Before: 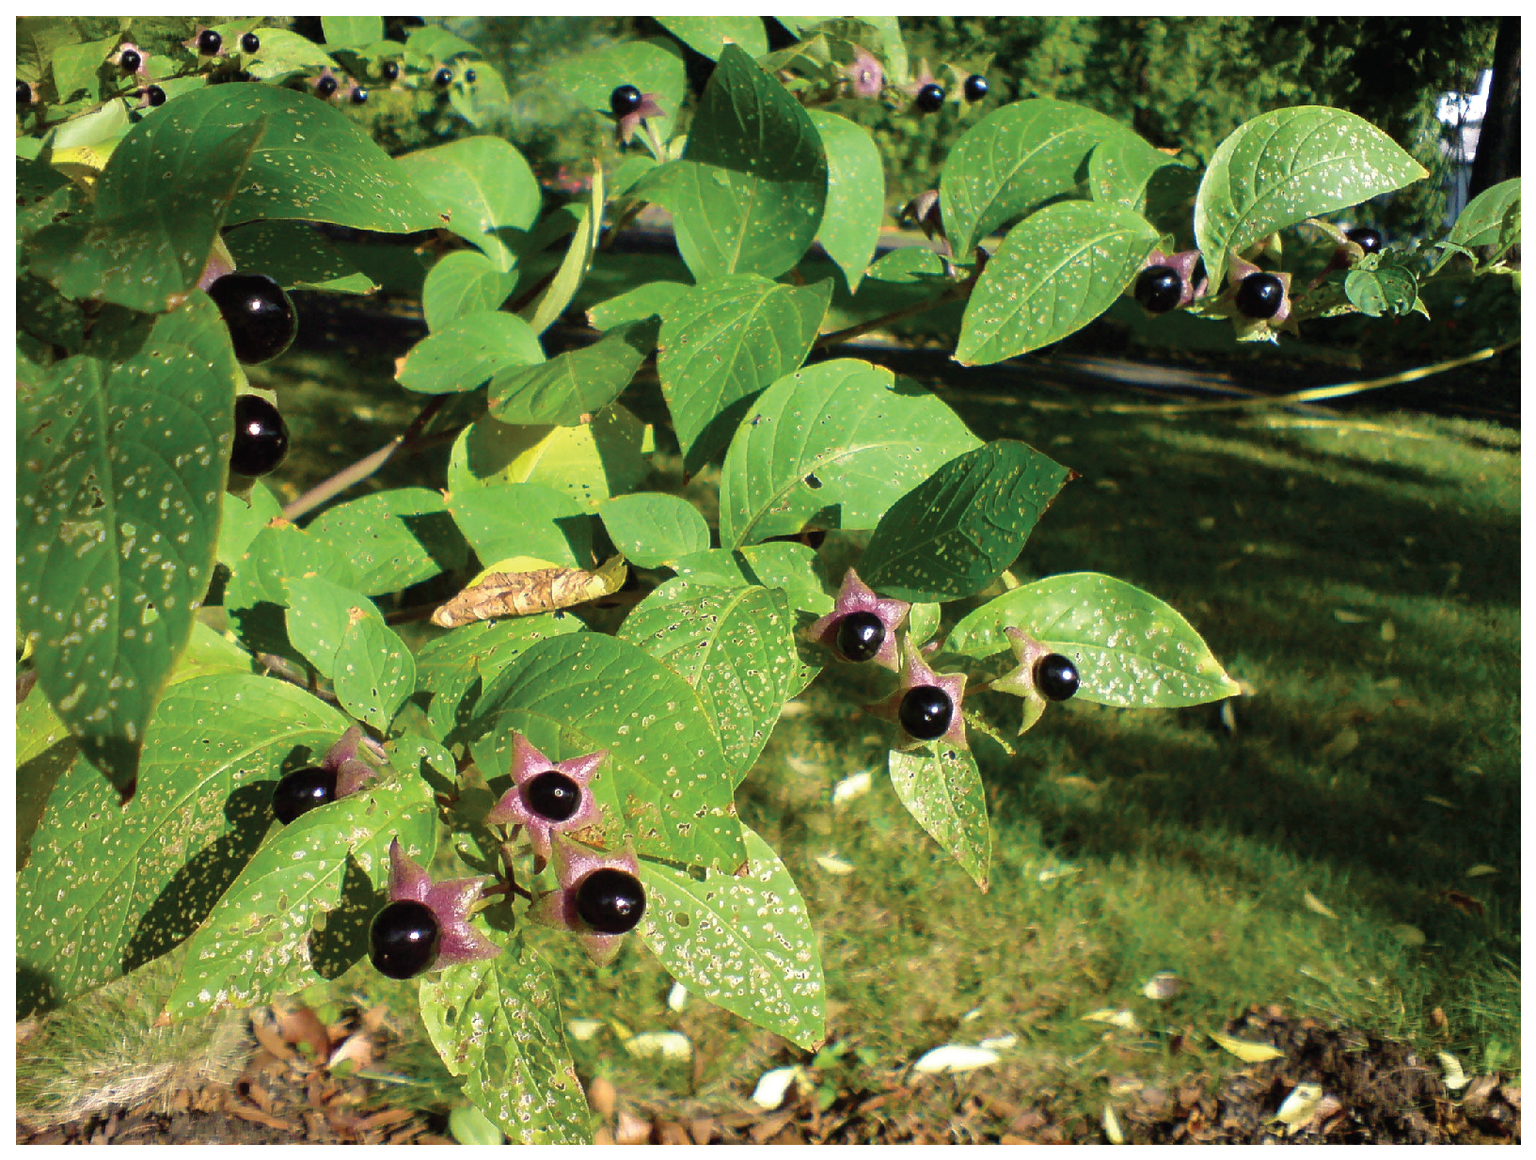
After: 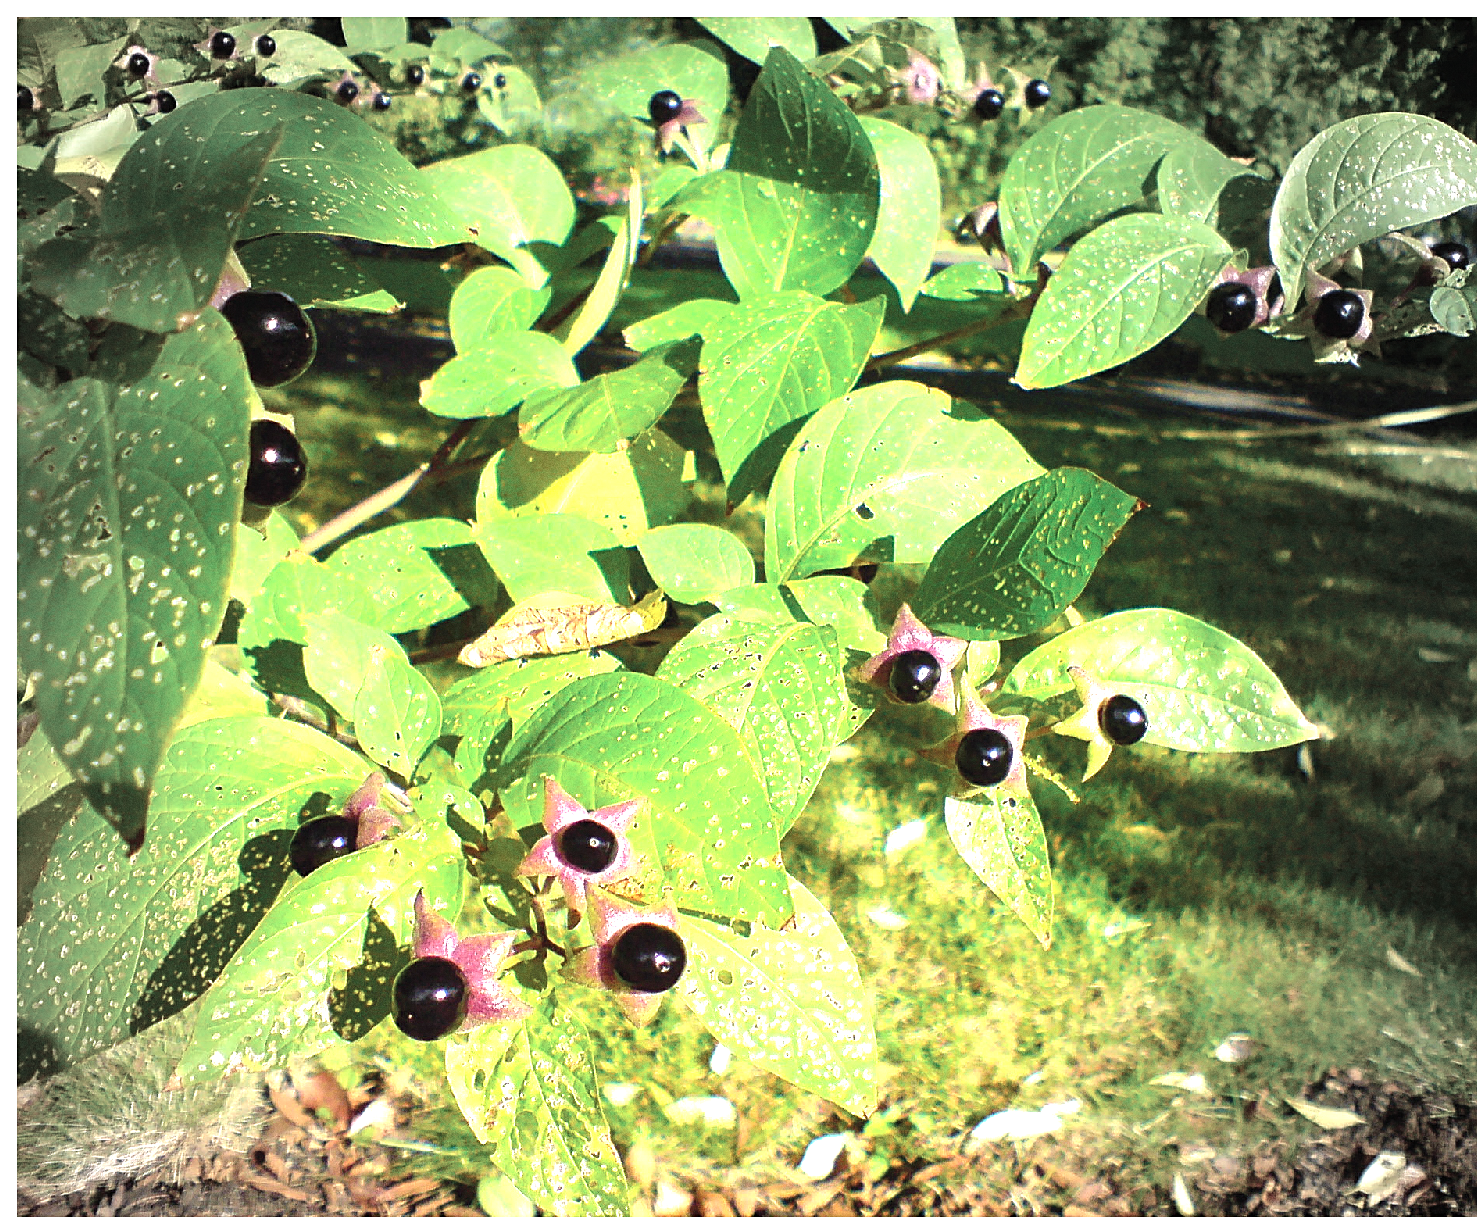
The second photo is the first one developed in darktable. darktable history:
exposure: black level correction 0, exposure 1.45 EV, compensate exposure bias true, compensate highlight preservation false
grain: coarseness 0.09 ISO
crop: right 9.509%, bottom 0.031%
vignetting: fall-off start 64.63%, center (-0.034, 0.148), width/height ratio 0.881
sharpen: on, module defaults
